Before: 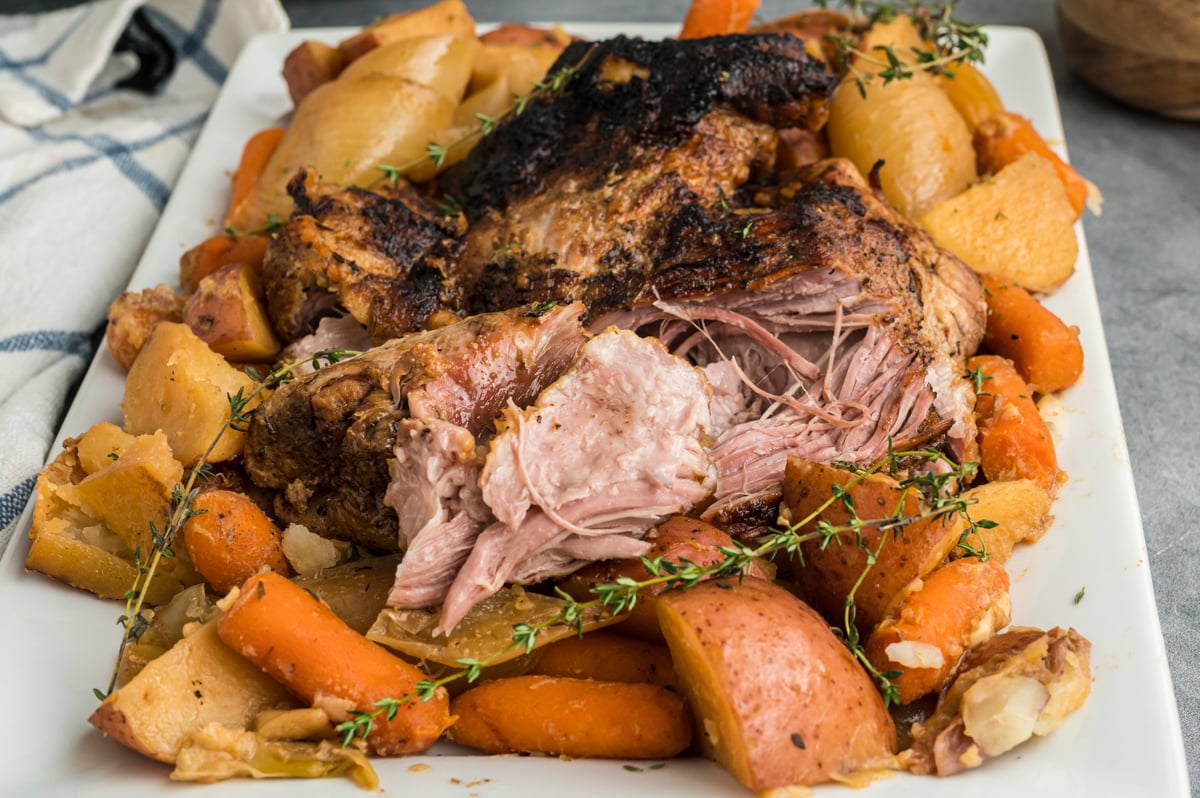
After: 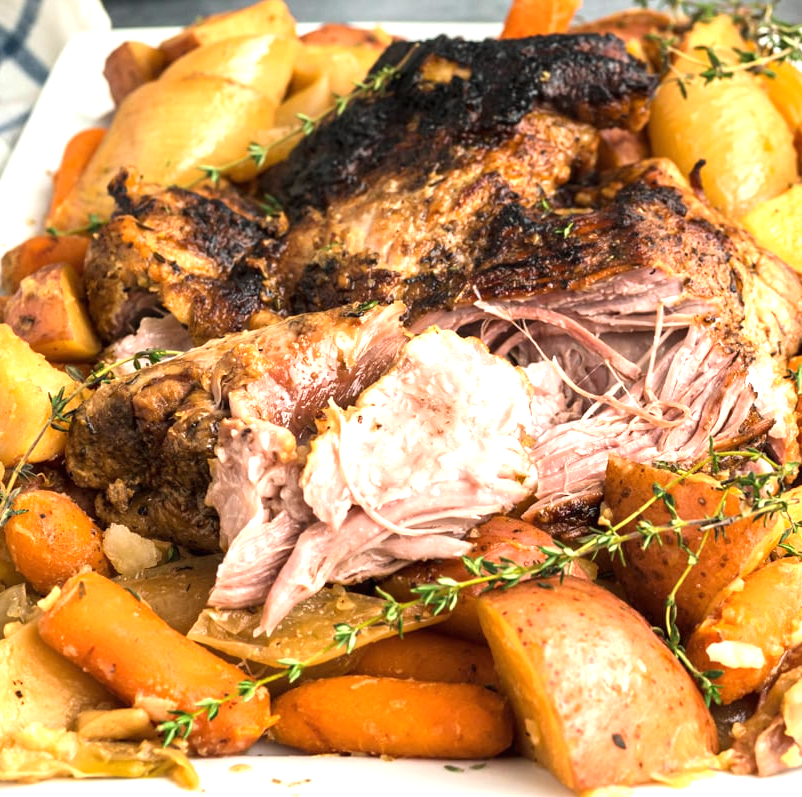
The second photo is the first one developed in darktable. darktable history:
crop and rotate: left 14.952%, right 18.187%
exposure: black level correction 0, exposure 1.104 EV, compensate highlight preservation false
